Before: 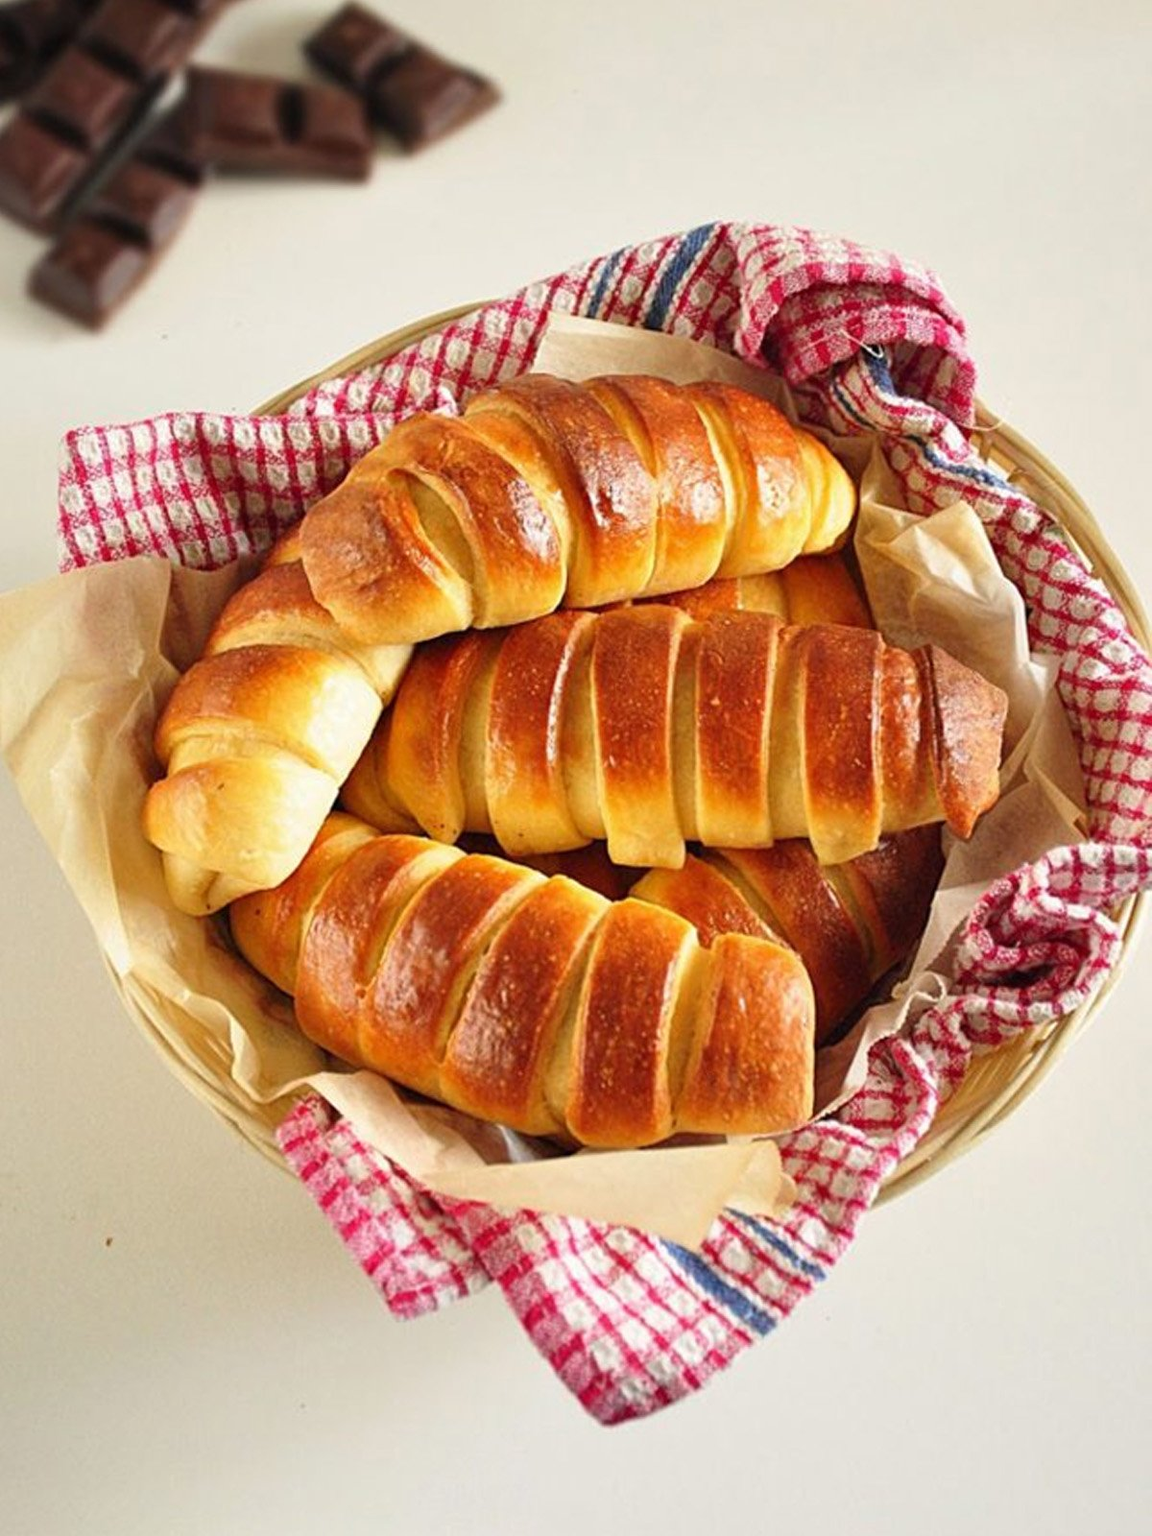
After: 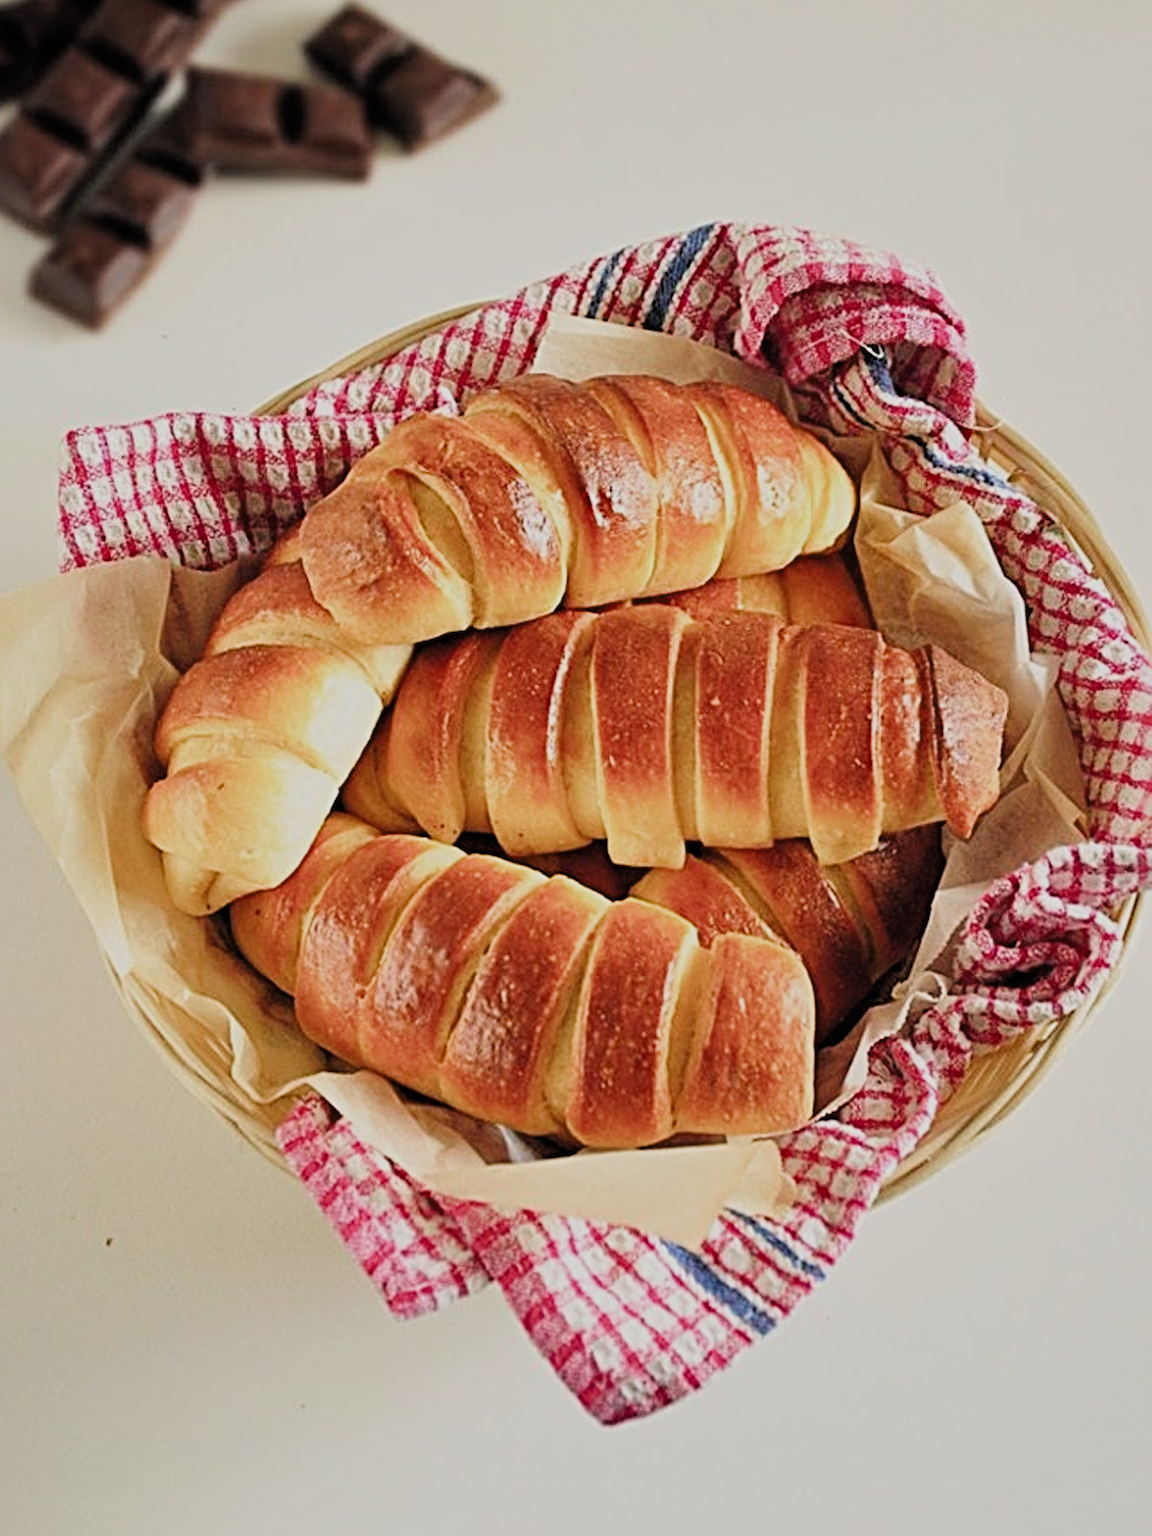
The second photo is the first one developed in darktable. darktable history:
sharpen: radius 4.932
filmic rgb: black relative exposure -7.65 EV, white relative exposure 4.56 EV, hardness 3.61, color science v4 (2020), contrast in shadows soft, contrast in highlights soft
